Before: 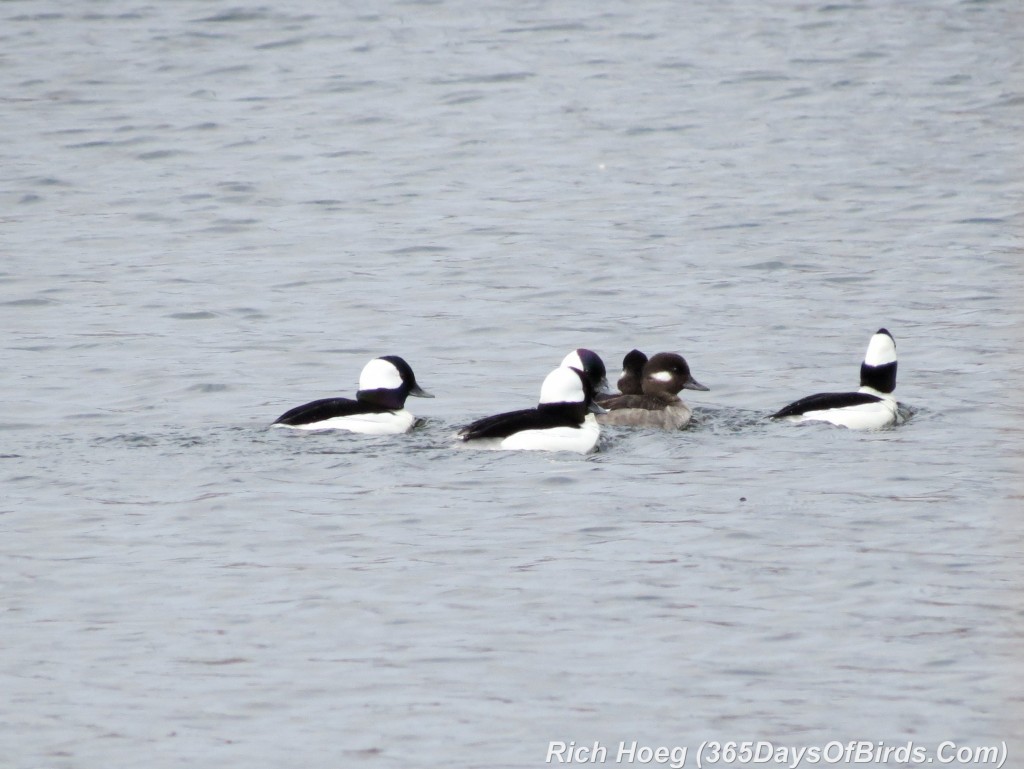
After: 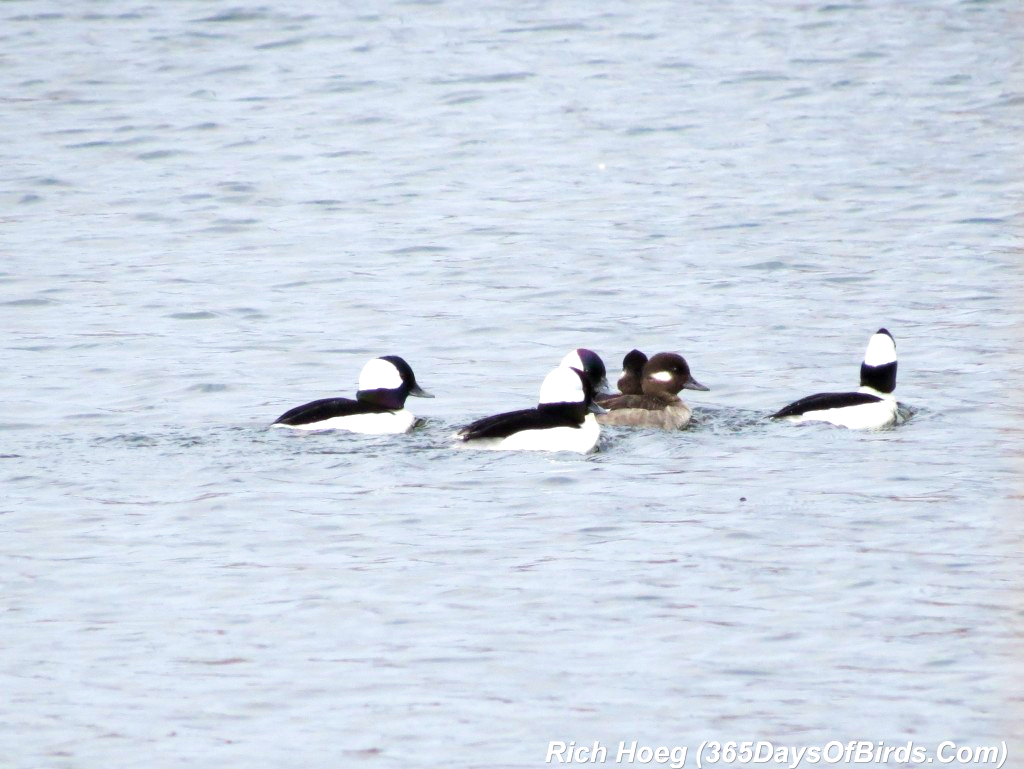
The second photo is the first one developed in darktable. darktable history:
velvia: strength 45%
exposure: black level correction 0.001, exposure 0.5 EV, compensate exposure bias true, compensate highlight preservation false
